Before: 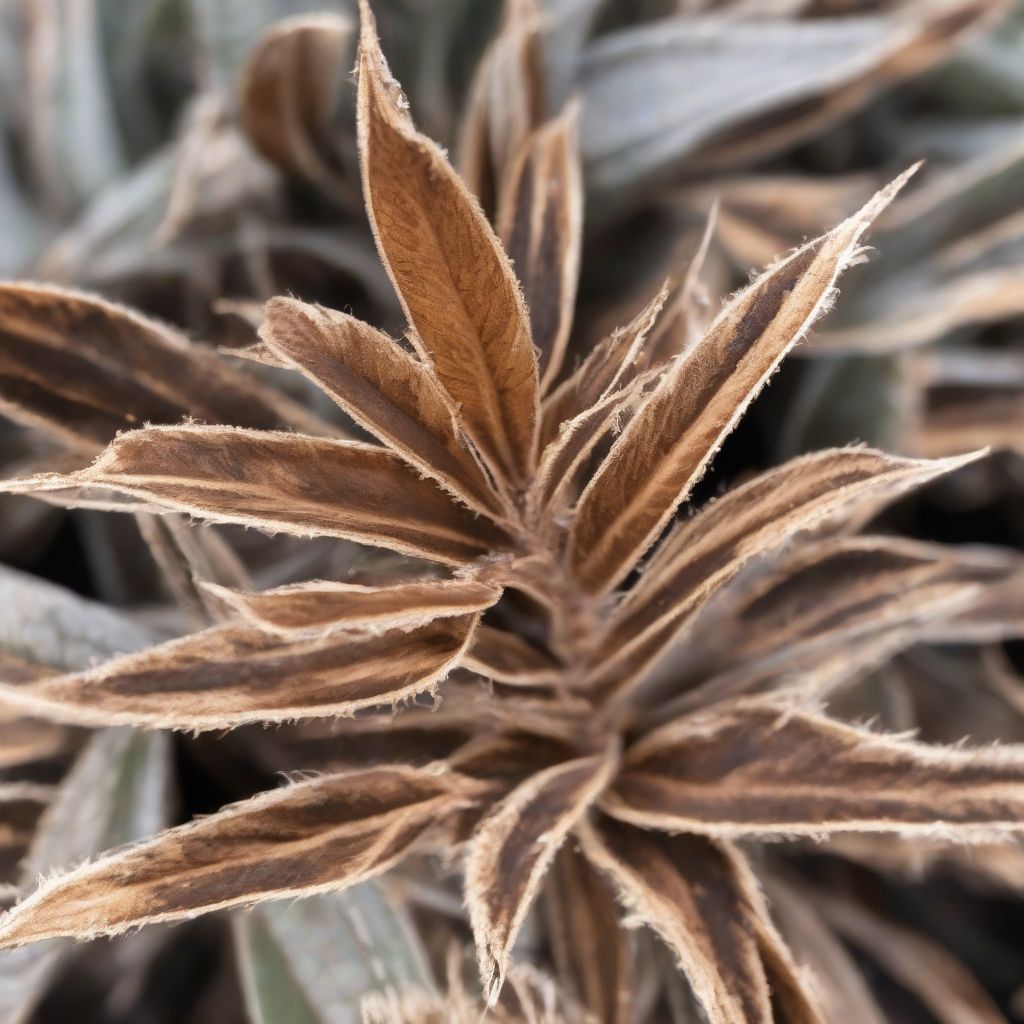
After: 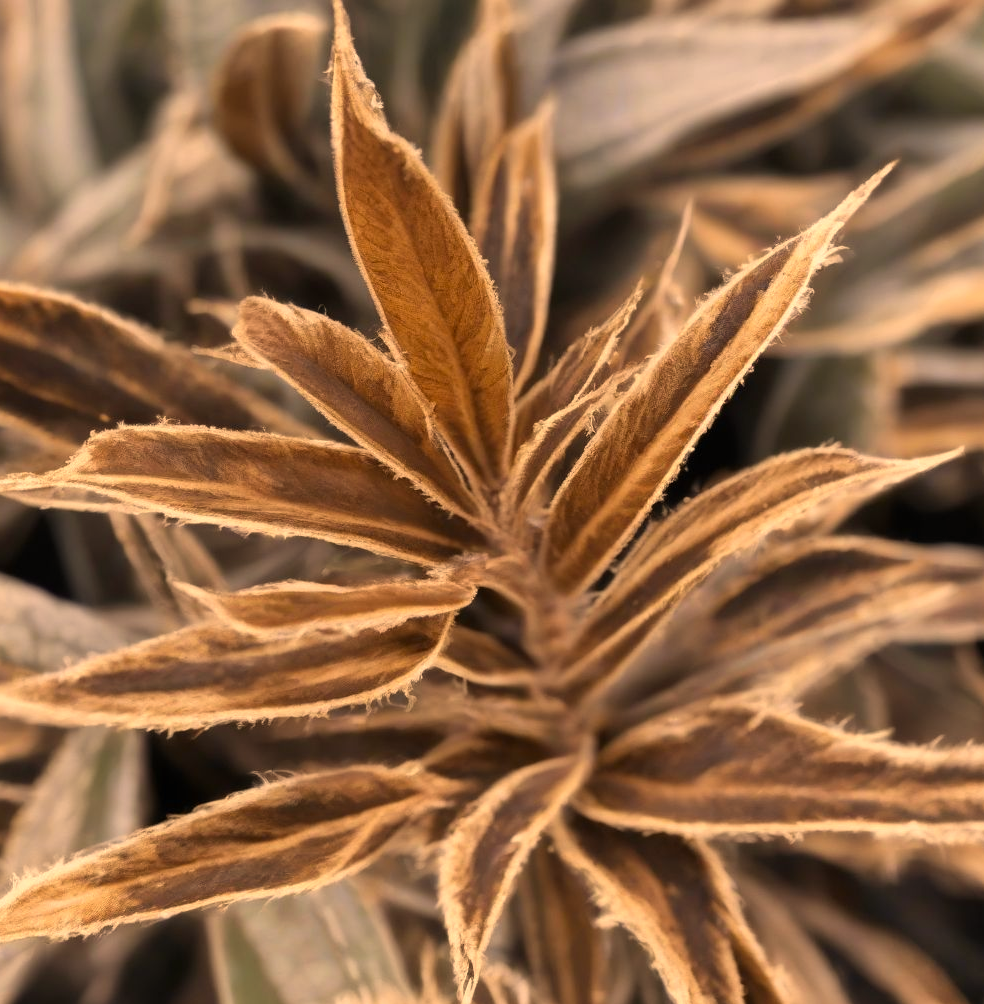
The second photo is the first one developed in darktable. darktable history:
crop and rotate: left 2.568%, right 1.303%, bottom 1.905%
shadows and highlights: shadows 59.3, soften with gaussian
color correction: highlights a* 14.87, highlights b* 31.2
